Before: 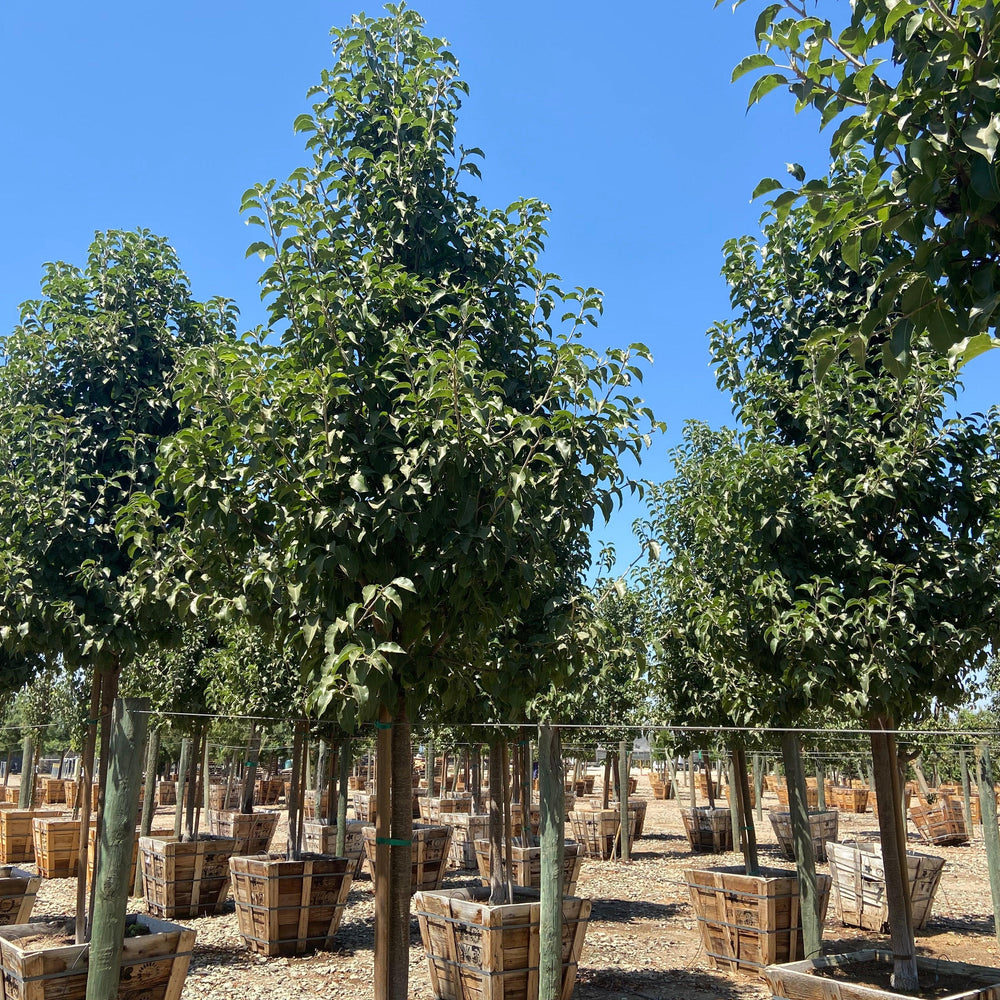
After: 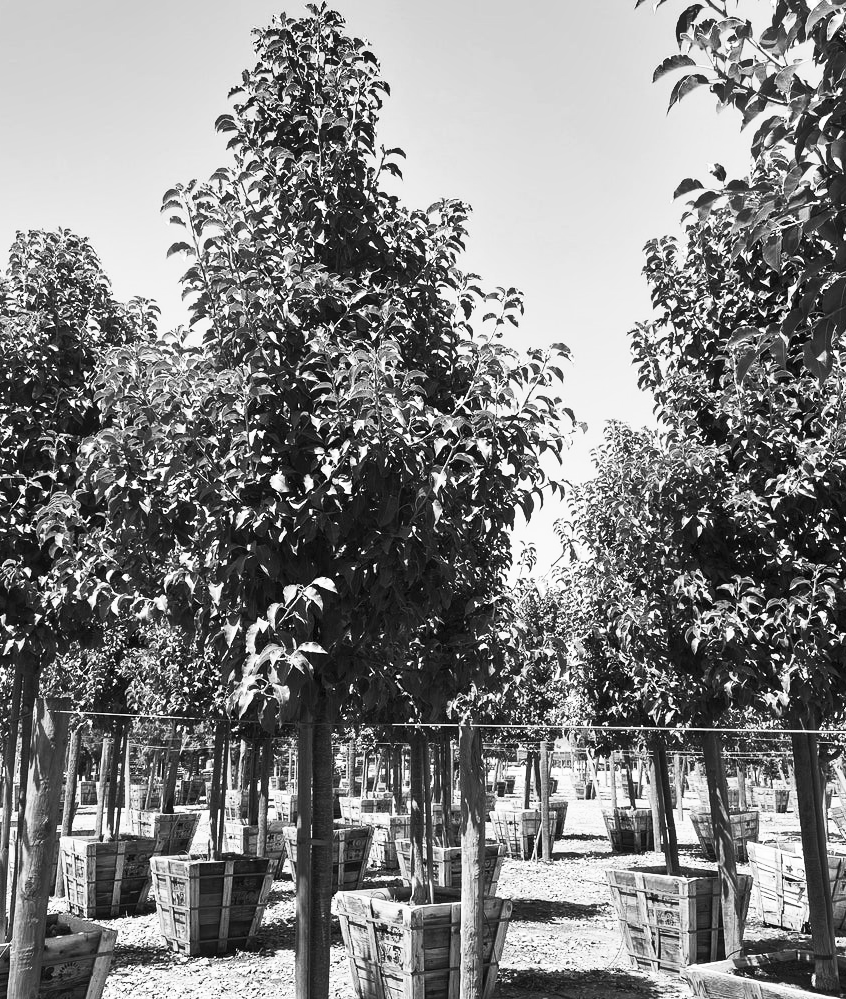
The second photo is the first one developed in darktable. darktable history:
crop: left 7.997%, right 7.385%
contrast brightness saturation: contrast 0.529, brightness 0.454, saturation -0.987
shadows and highlights: radius 108.84, shadows 40.69, highlights -72.41, low approximation 0.01, soften with gaussian
color calibration: output gray [0.267, 0.423, 0.261, 0], illuminant as shot in camera, x 0.358, y 0.373, temperature 4628.91 K
